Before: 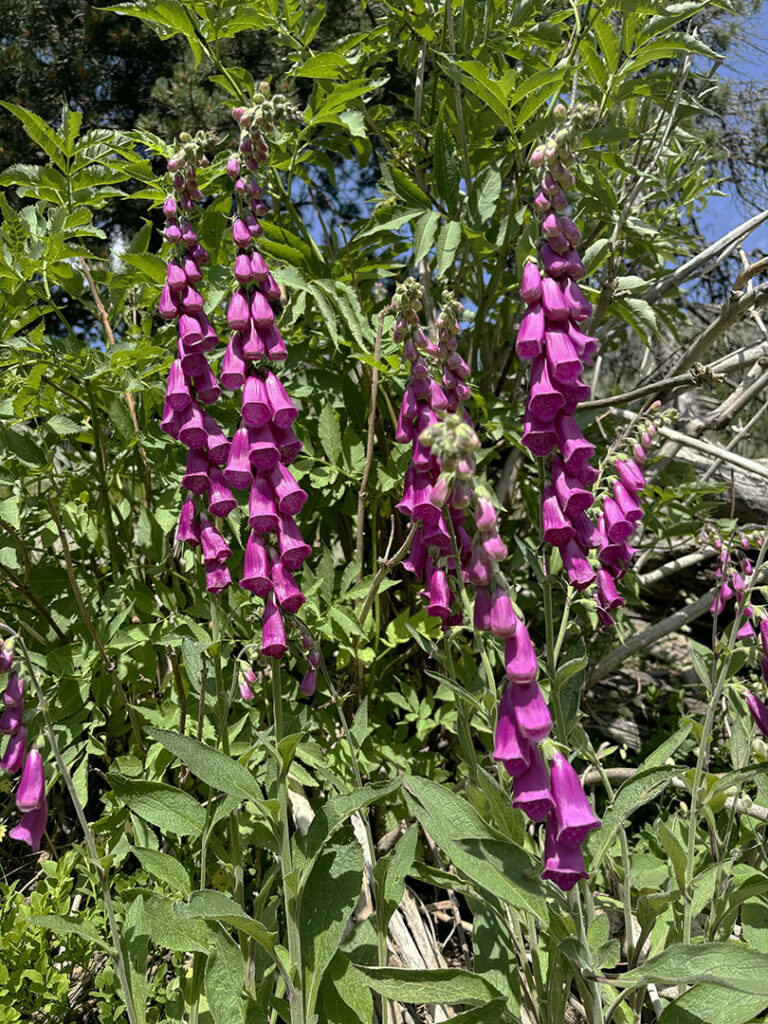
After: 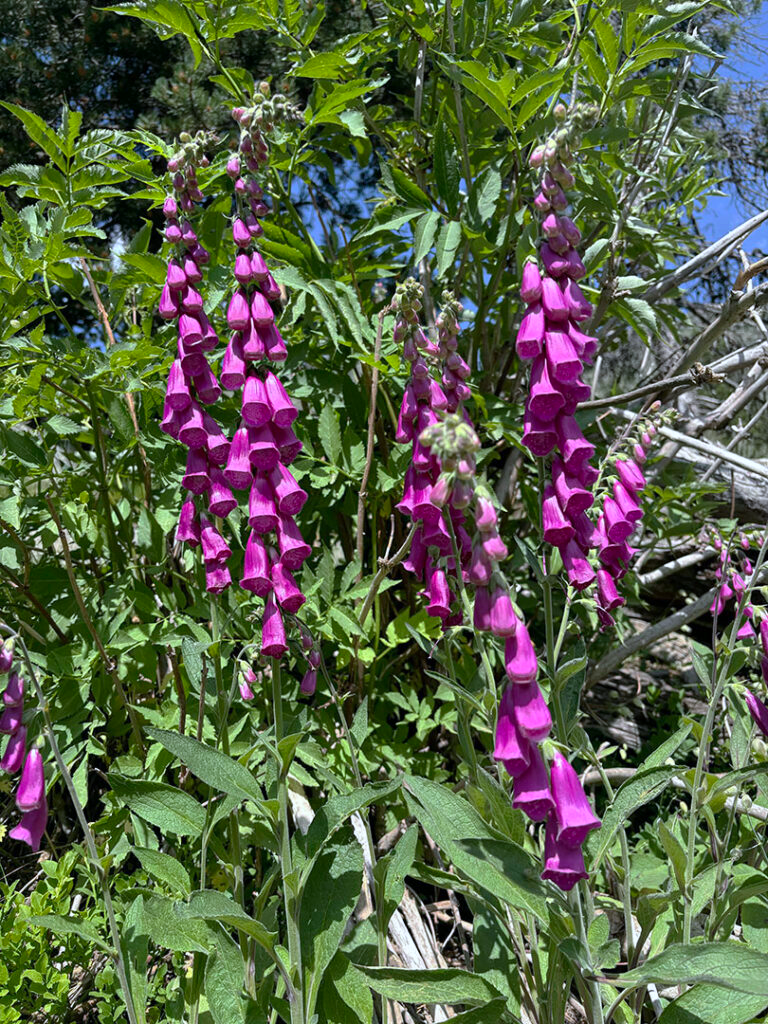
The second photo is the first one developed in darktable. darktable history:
white balance: emerald 1
color calibration: illuminant as shot in camera, x 0.37, y 0.382, temperature 4313.32 K
